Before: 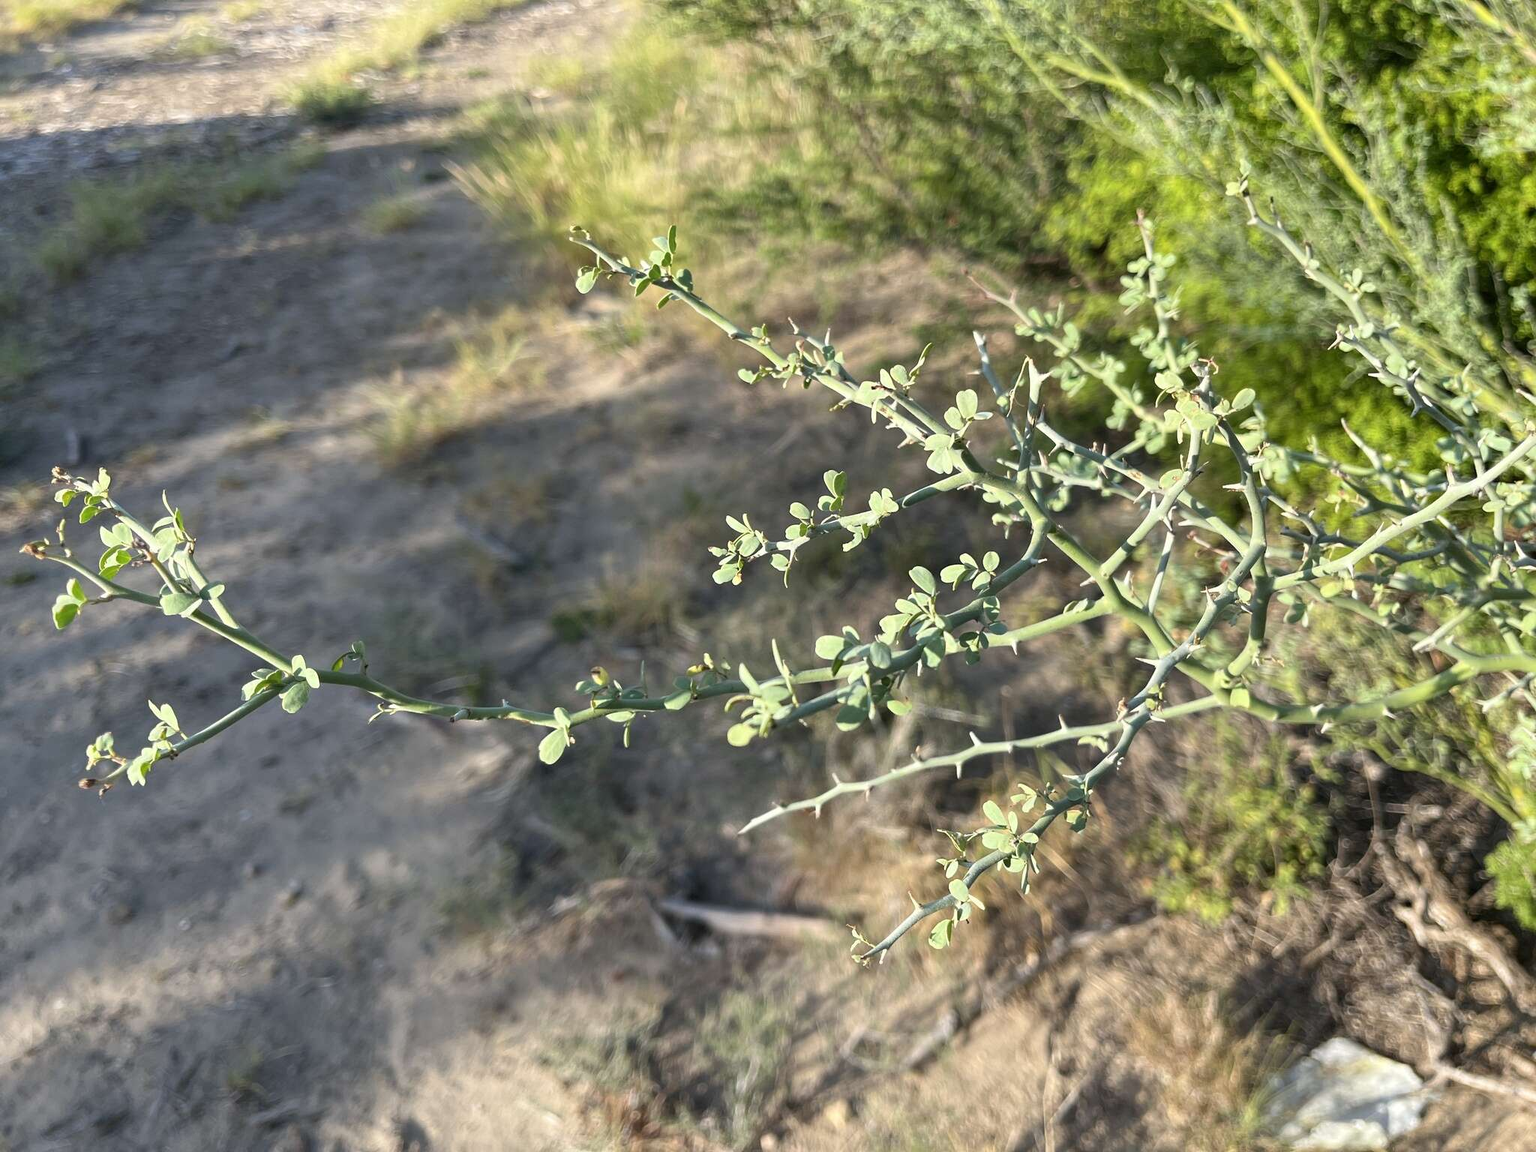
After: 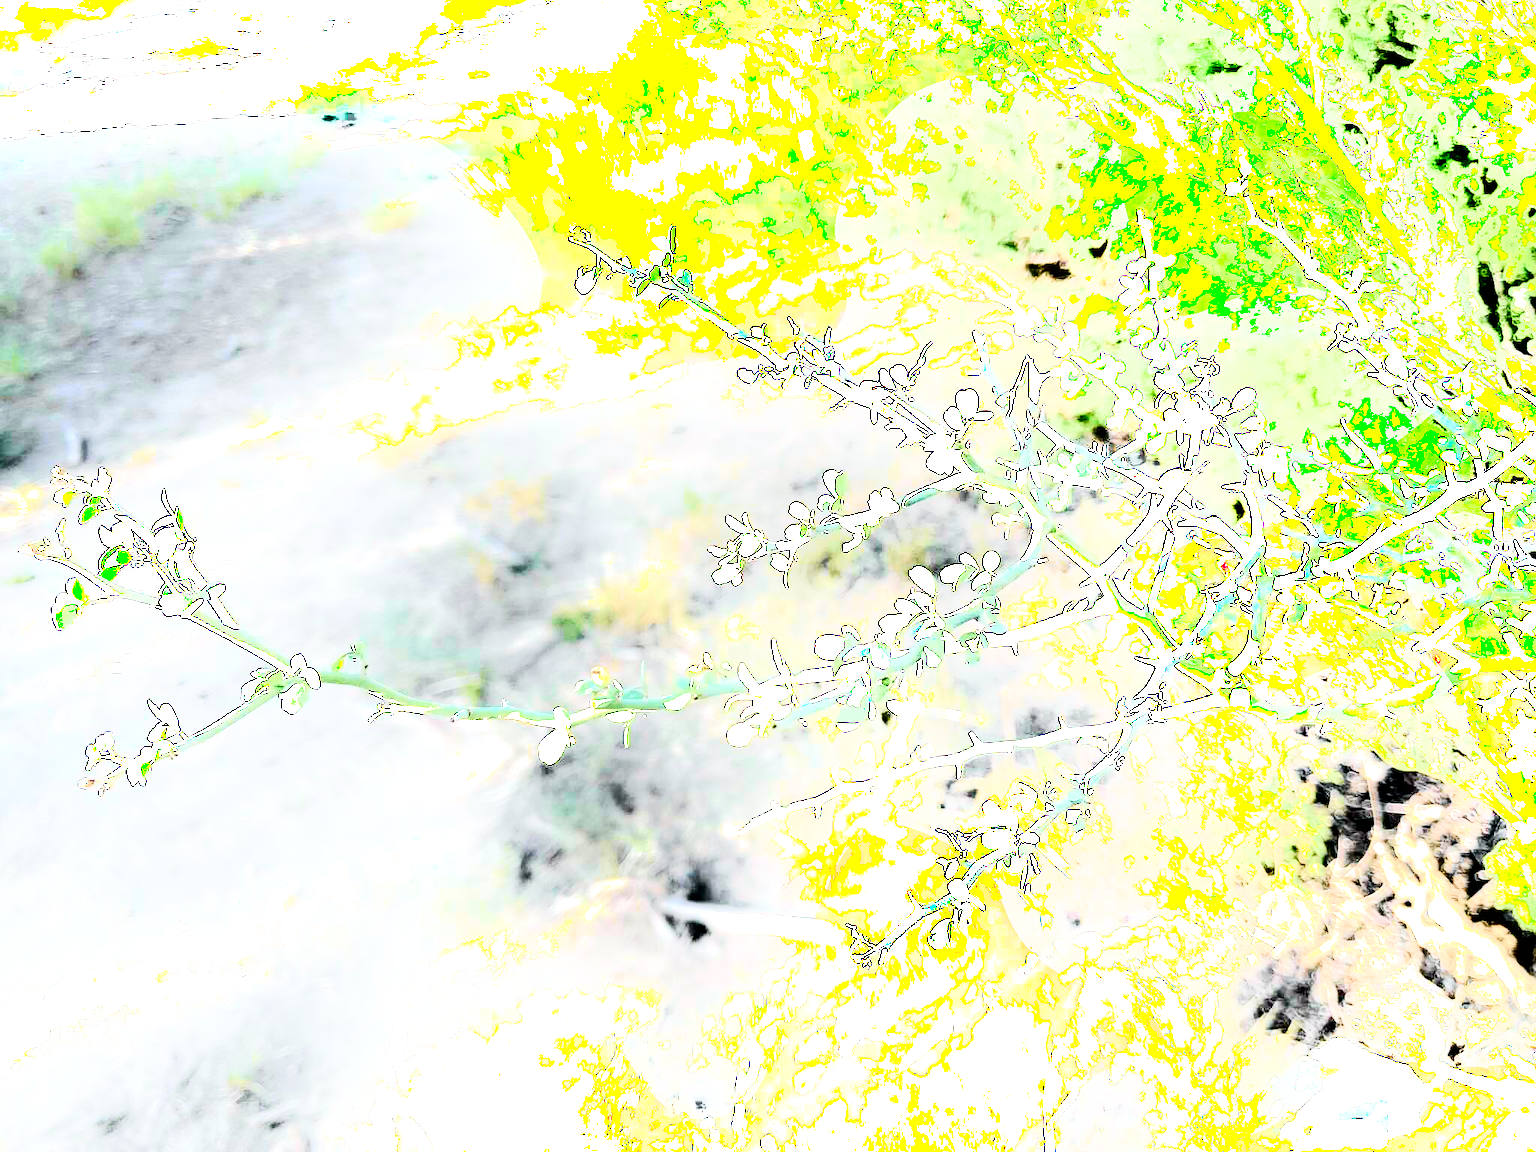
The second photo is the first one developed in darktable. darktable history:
contrast equalizer: y [[0.6 ×6], [0.55 ×6], [0 ×6], [0 ×6], [0 ×6]]
tone curve: curves: ch0 [(0, 0) (0.037, 0.011) (0.131, 0.108) (0.279, 0.279) (0.476, 0.554) (0.617, 0.693) (0.704, 0.77) (0.813, 0.852) (0.916, 0.924) (1, 0.993)]; ch1 [(0, 0) (0.318, 0.278) (0.444, 0.427) (0.493, 0.492) (0.508, 0.502) (0.534, 0.529) (0.562, 0.563) (0.626, 0.662) (0.746, 0.764) (1, 1)]; ch2 [(0, 0) (0.316, 0.292) (0.381, 0.37) (0.423, 0.448) (0.476, 0.492) (0.502, 0.498) (0.522, 0.518) (0.533, 0.532) (0.586, 0.631) (0.634, 0.663) (0.7, 0.7) (0.861, 0.808) (1, 0.951)], color space Lab, independent channels, preserve colors none
exposure: exposure 2.05 EV, compensate exposure bias true, compensate highlight preservation false
shadows and highlights: shadows -55.35, highlights 87.41, soften with gaussian
